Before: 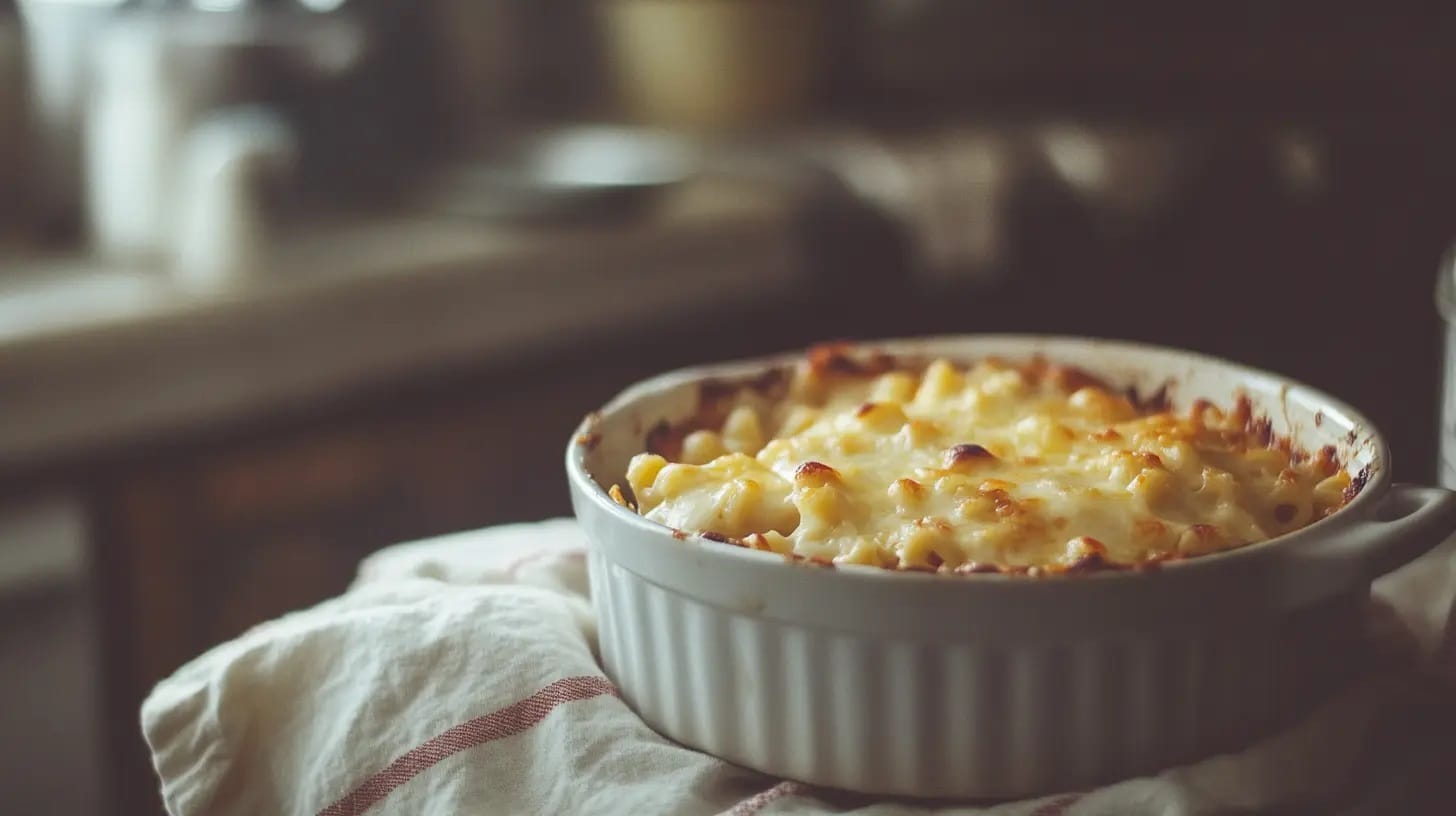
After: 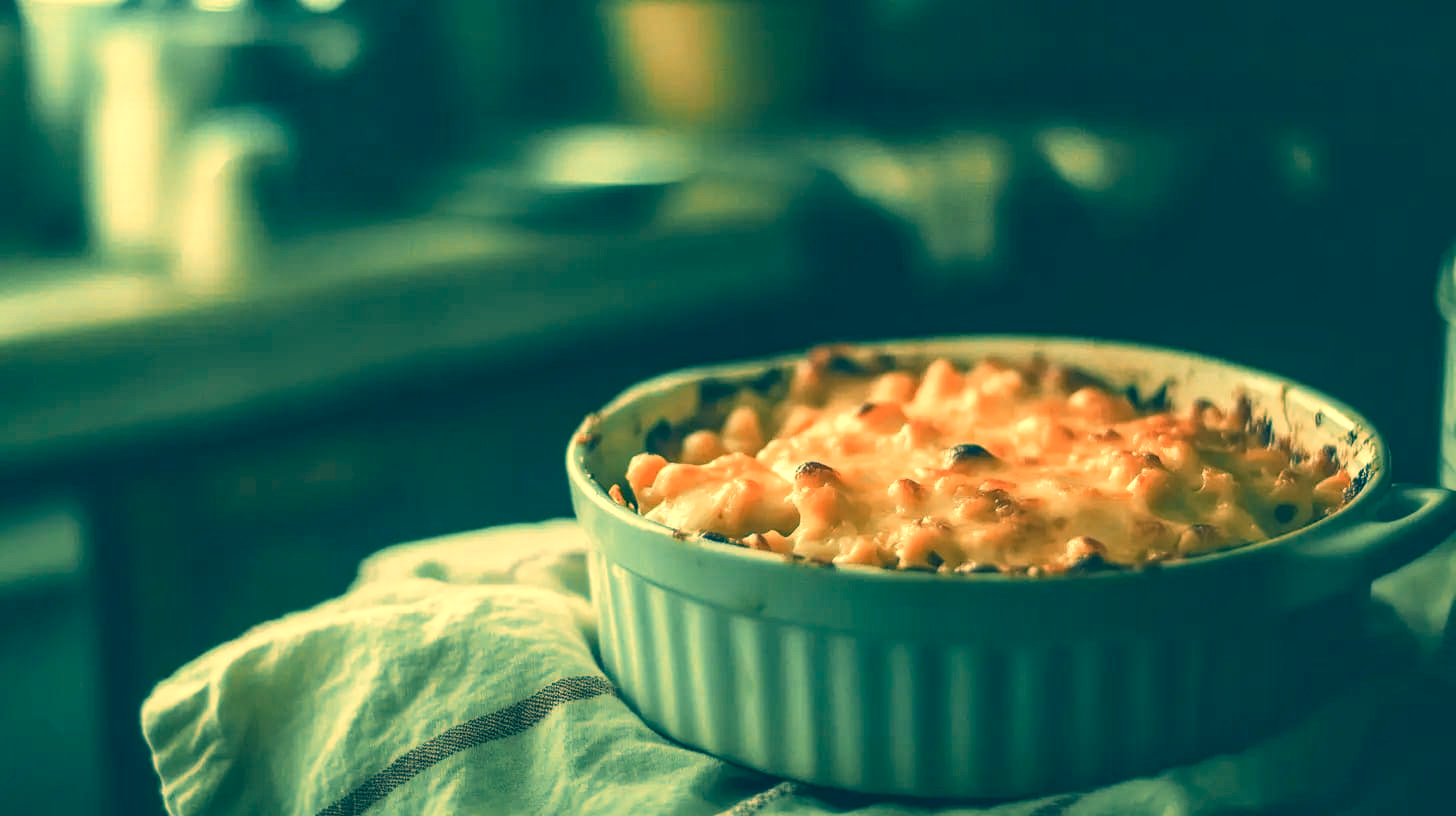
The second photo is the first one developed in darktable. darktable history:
color zones: curves: ch2 [(0, 0.5) (0.084, 0.497) (0.323, 0.335) (0.4, 0.497) (1, 0.5)]
local contrast: detail 150%
color correction: highlights a* -15.48, highlights b* 39.57, shadows a* -39.93, shadows b* -26.98
